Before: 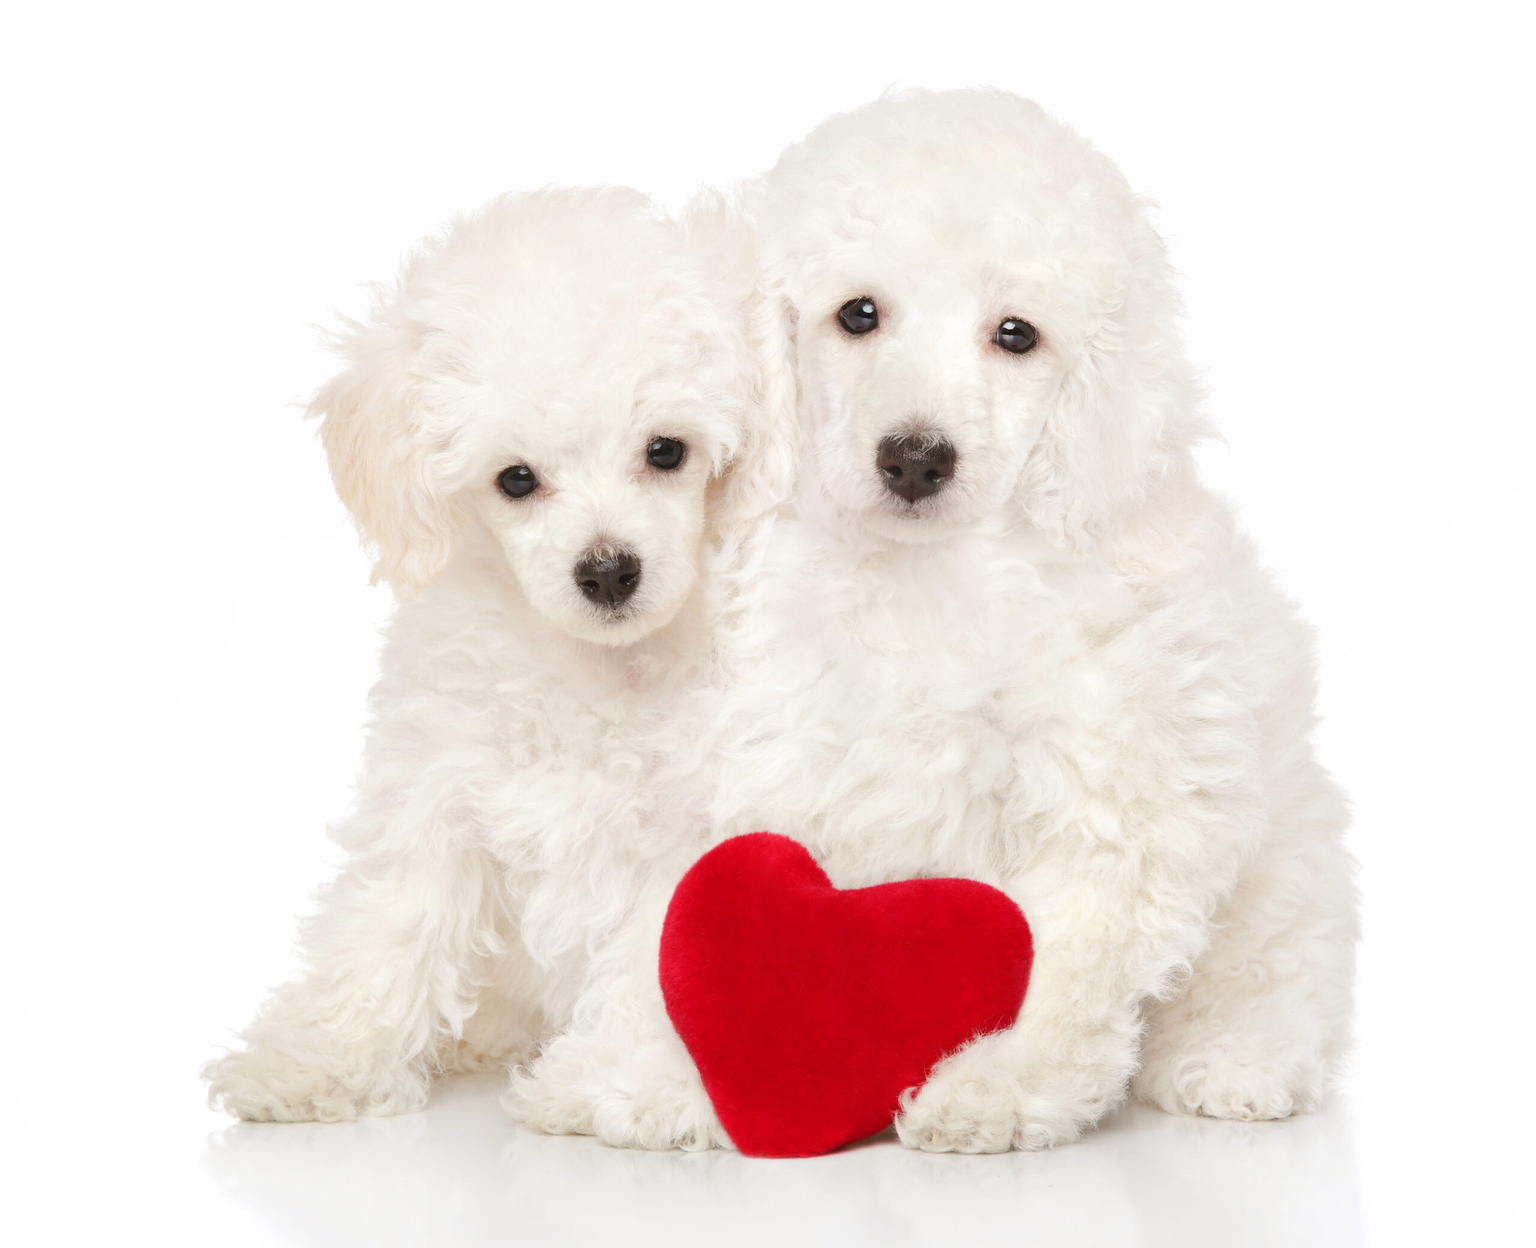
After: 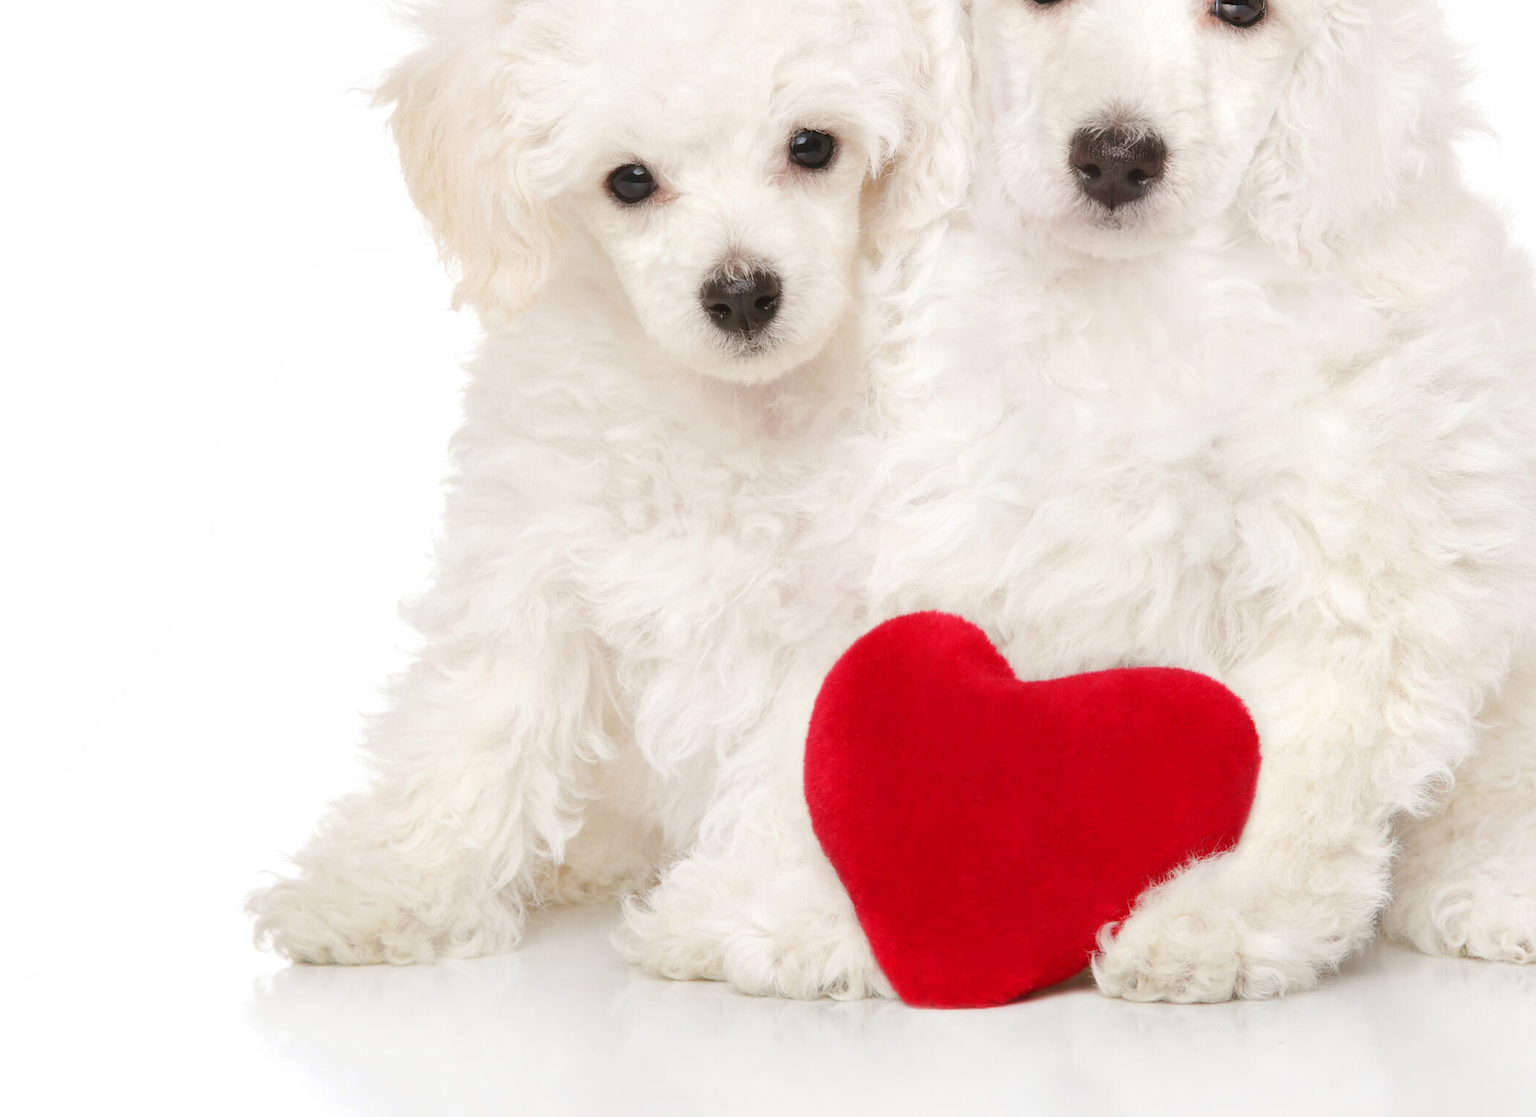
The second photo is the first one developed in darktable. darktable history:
crop: top 26.543%, right 18.002%
